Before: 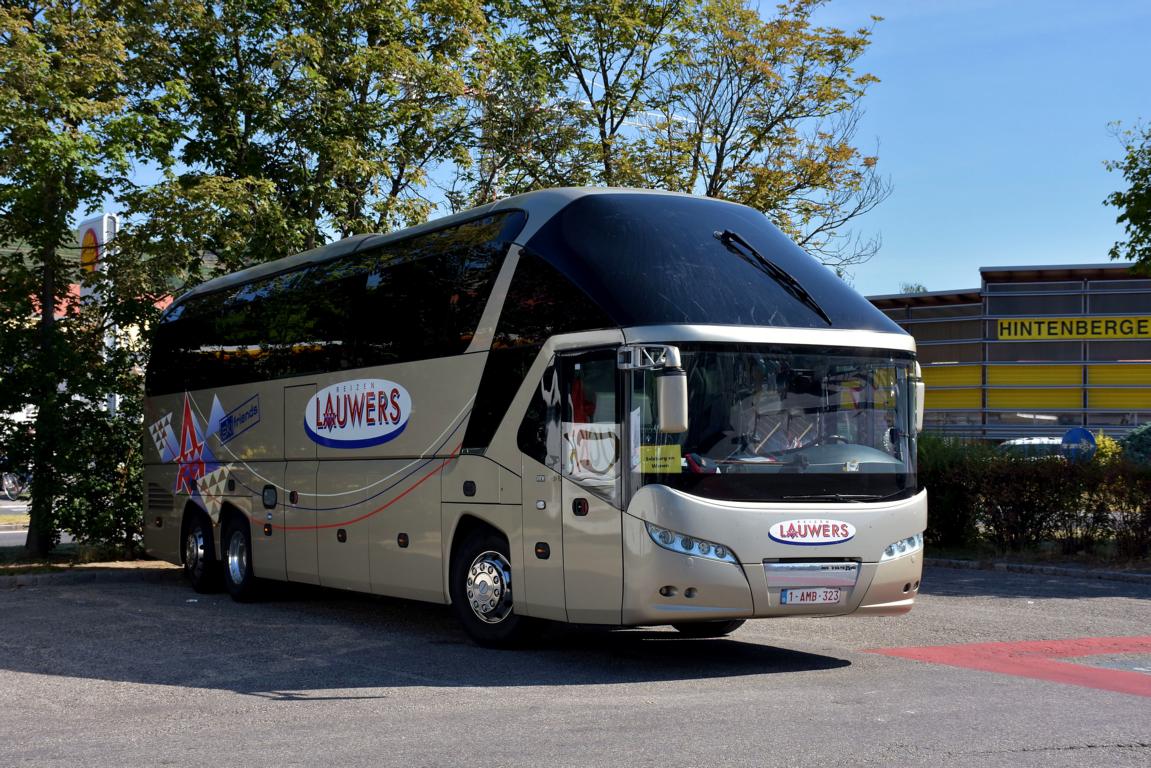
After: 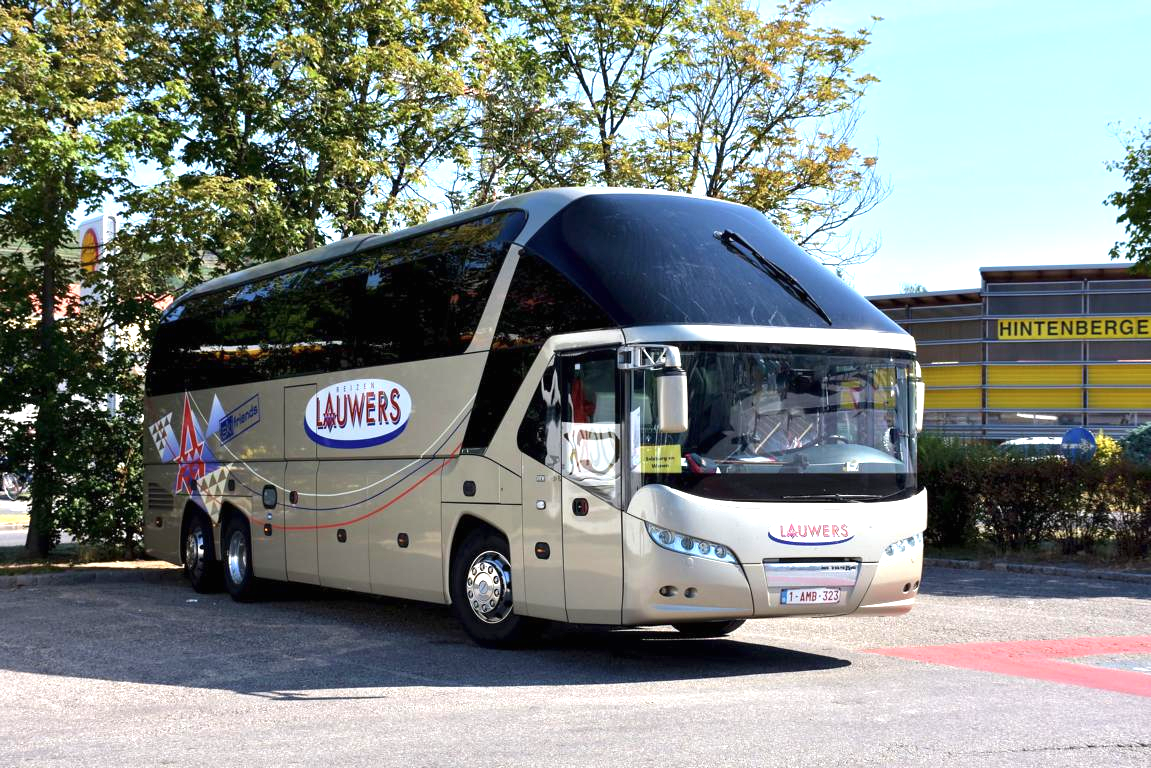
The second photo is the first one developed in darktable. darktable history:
exposure: black level correction 0, exposure 1.2 EV, compensate exposure bias true, compensate highlight preservation false
color zones: curves: ch0 [(0, 0.613) (0.01, 0.613) (0.245, 0.448) (0.498, 0.529) (0.642, 0.665) (0.879, 0.777) (0.99, 0.613)]; ch1 [(0, 0) (0.143, 0) (0.286, 0) (0.429, 0) (0.571, 0) (0.714, 0) (0.857, 0)], mix -93.41%
